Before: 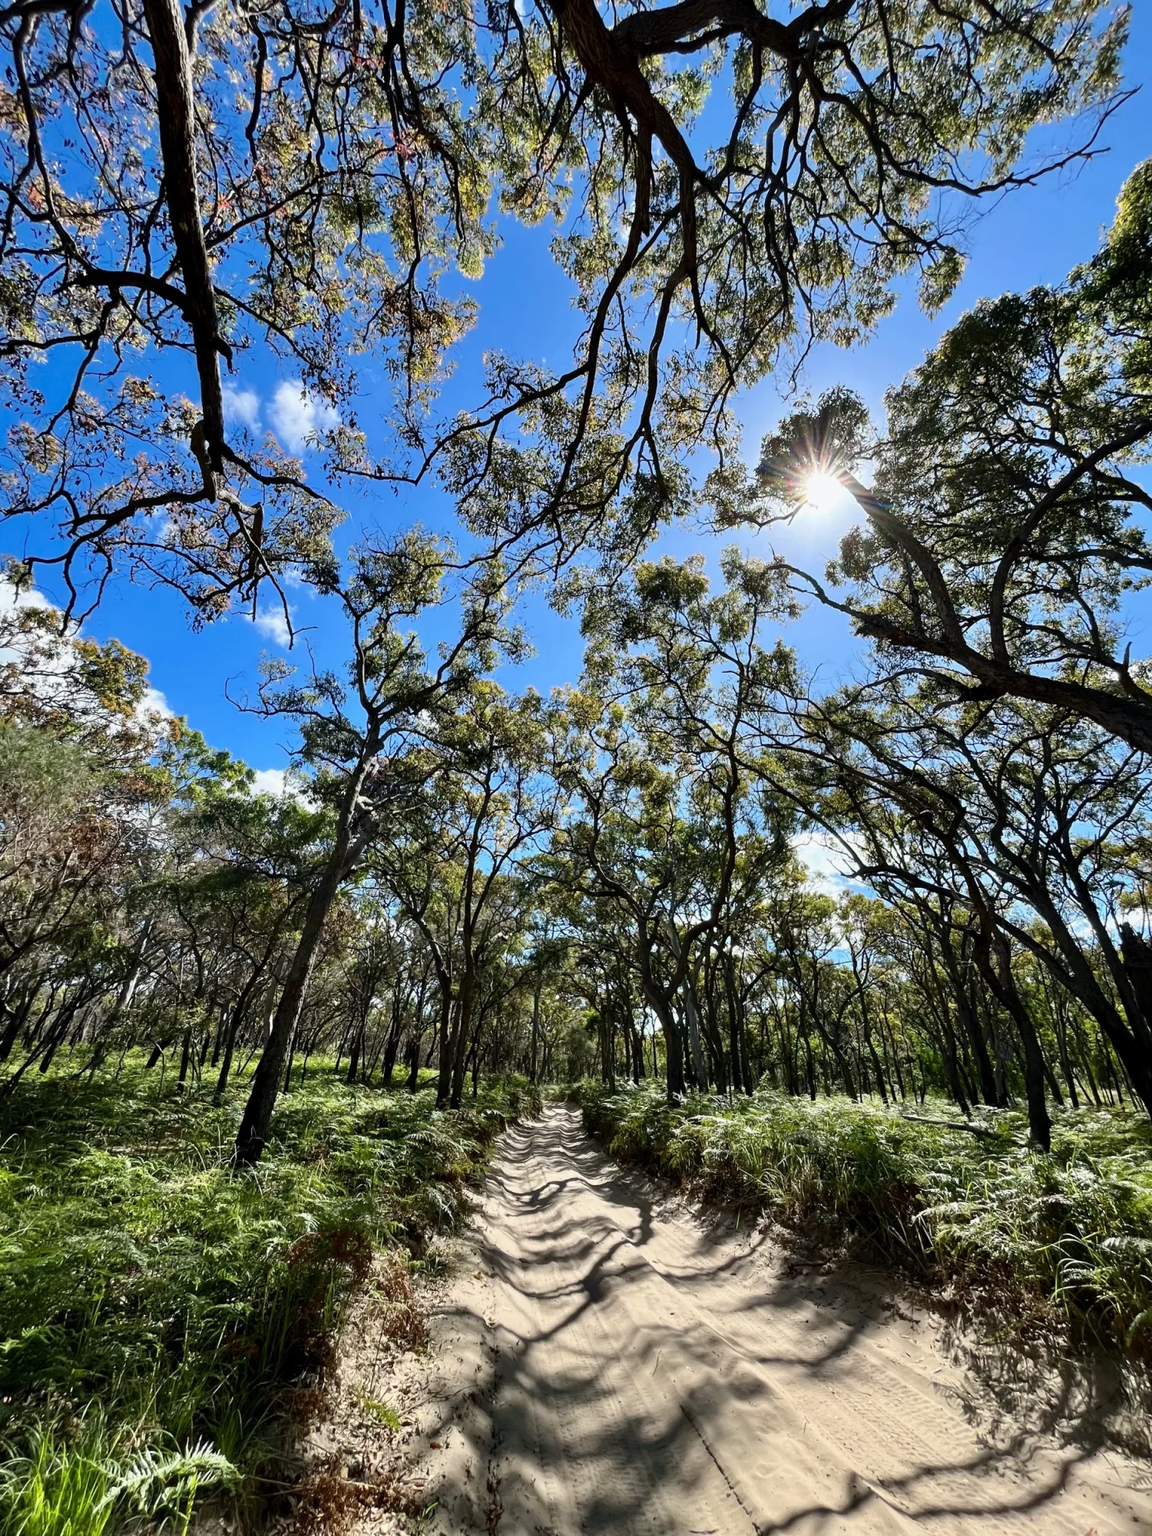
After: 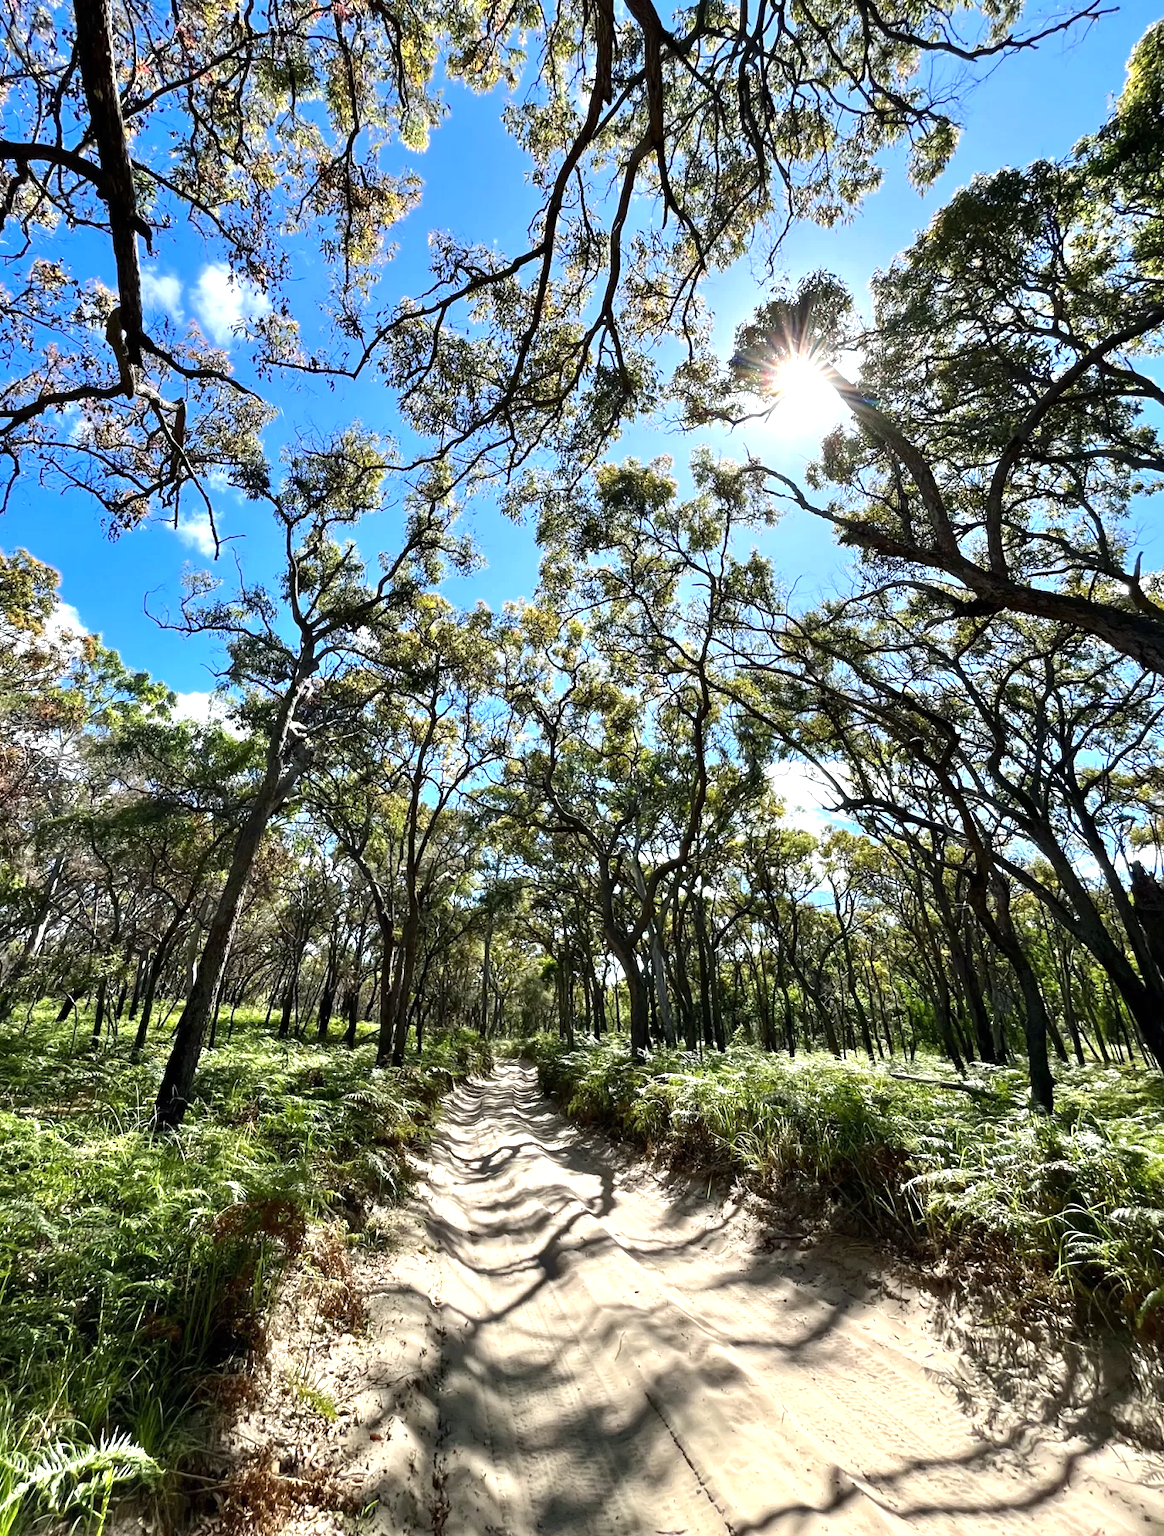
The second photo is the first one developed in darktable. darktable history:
exposure: black level correction 0, exposure 0.7 EV, compensate exposure bias true, compensate highlight preservation false
crop and rotate: left 8.262%, top 9.226%
